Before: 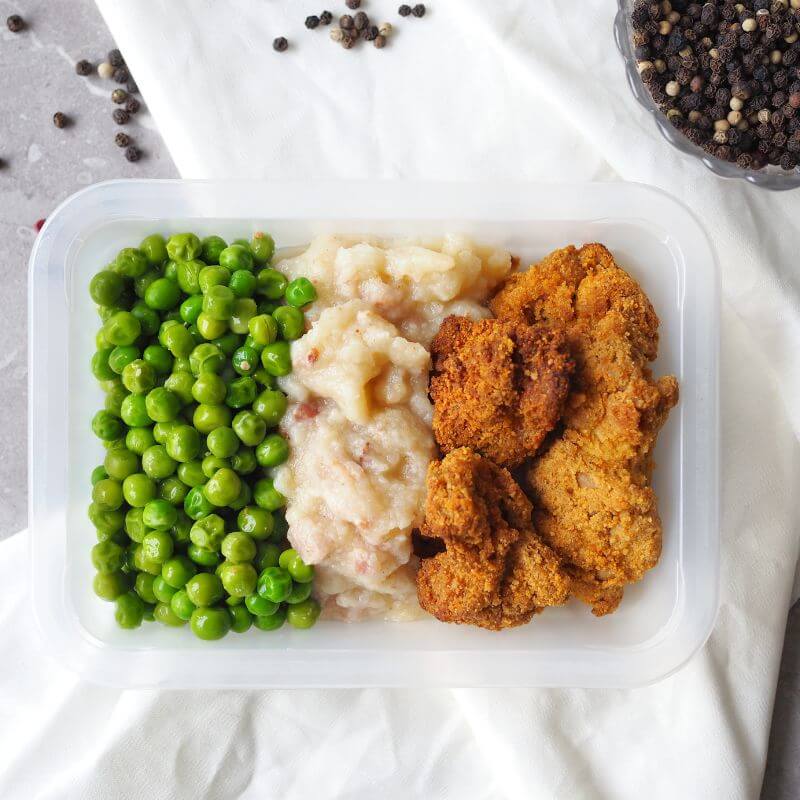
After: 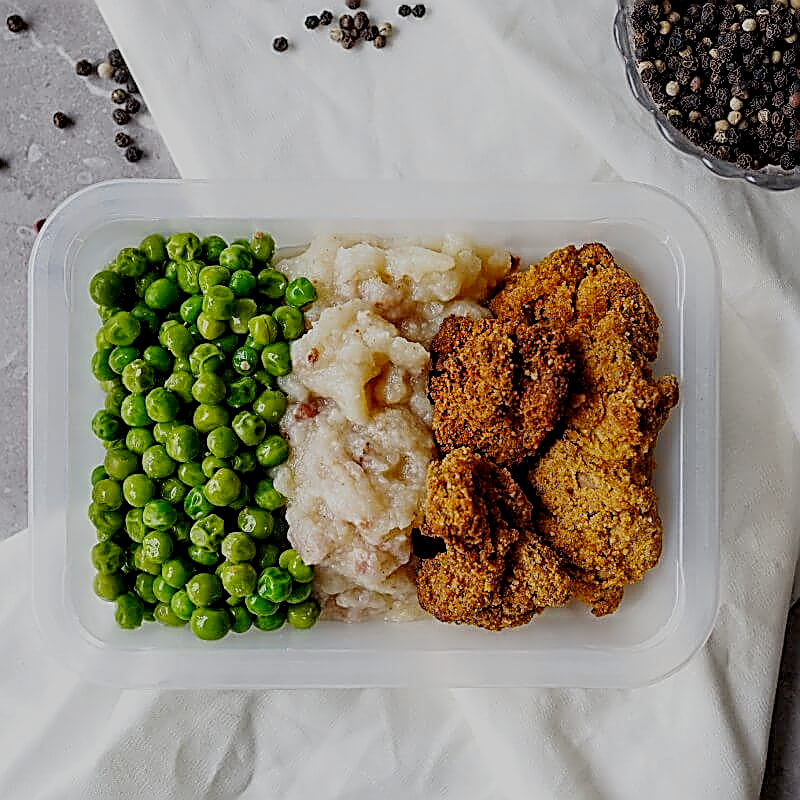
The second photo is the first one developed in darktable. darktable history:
local contrast: detail 130%
white balance: emerald 1
sharpen: amount 2
filmic rgb: middle gray luminance 29%, black relative exposure -10.3 EV, white relative exposure 5.5 EV, threshold 6 EV, target black luminance 0%, hardness 3.95, latitude 2.04%, contrast 1.132, highlights saturation mix 5%, shadows ↔ highlights balance 15.11%, add noise in highlights 0, preserve chrominance no, color science v3 (2019), use custom middle-gray values true, iterations of high-quality reconstruction 0, contrast in highlights soft, enable highlight reconstruction true
